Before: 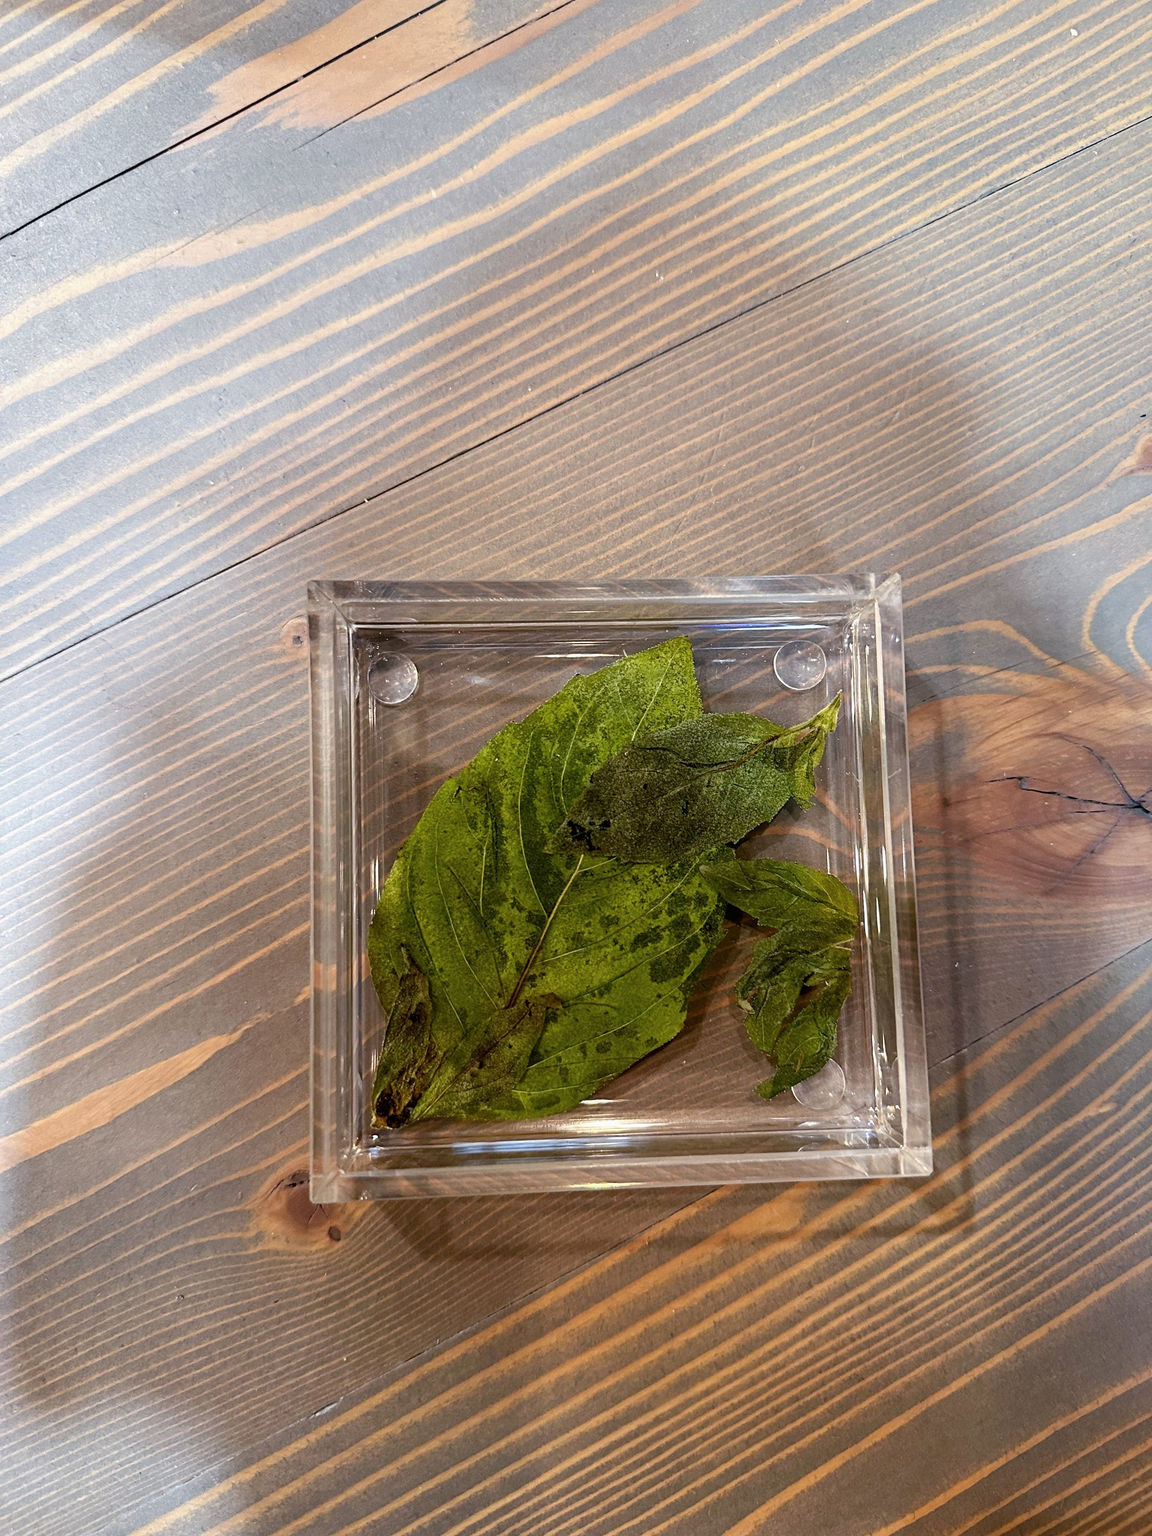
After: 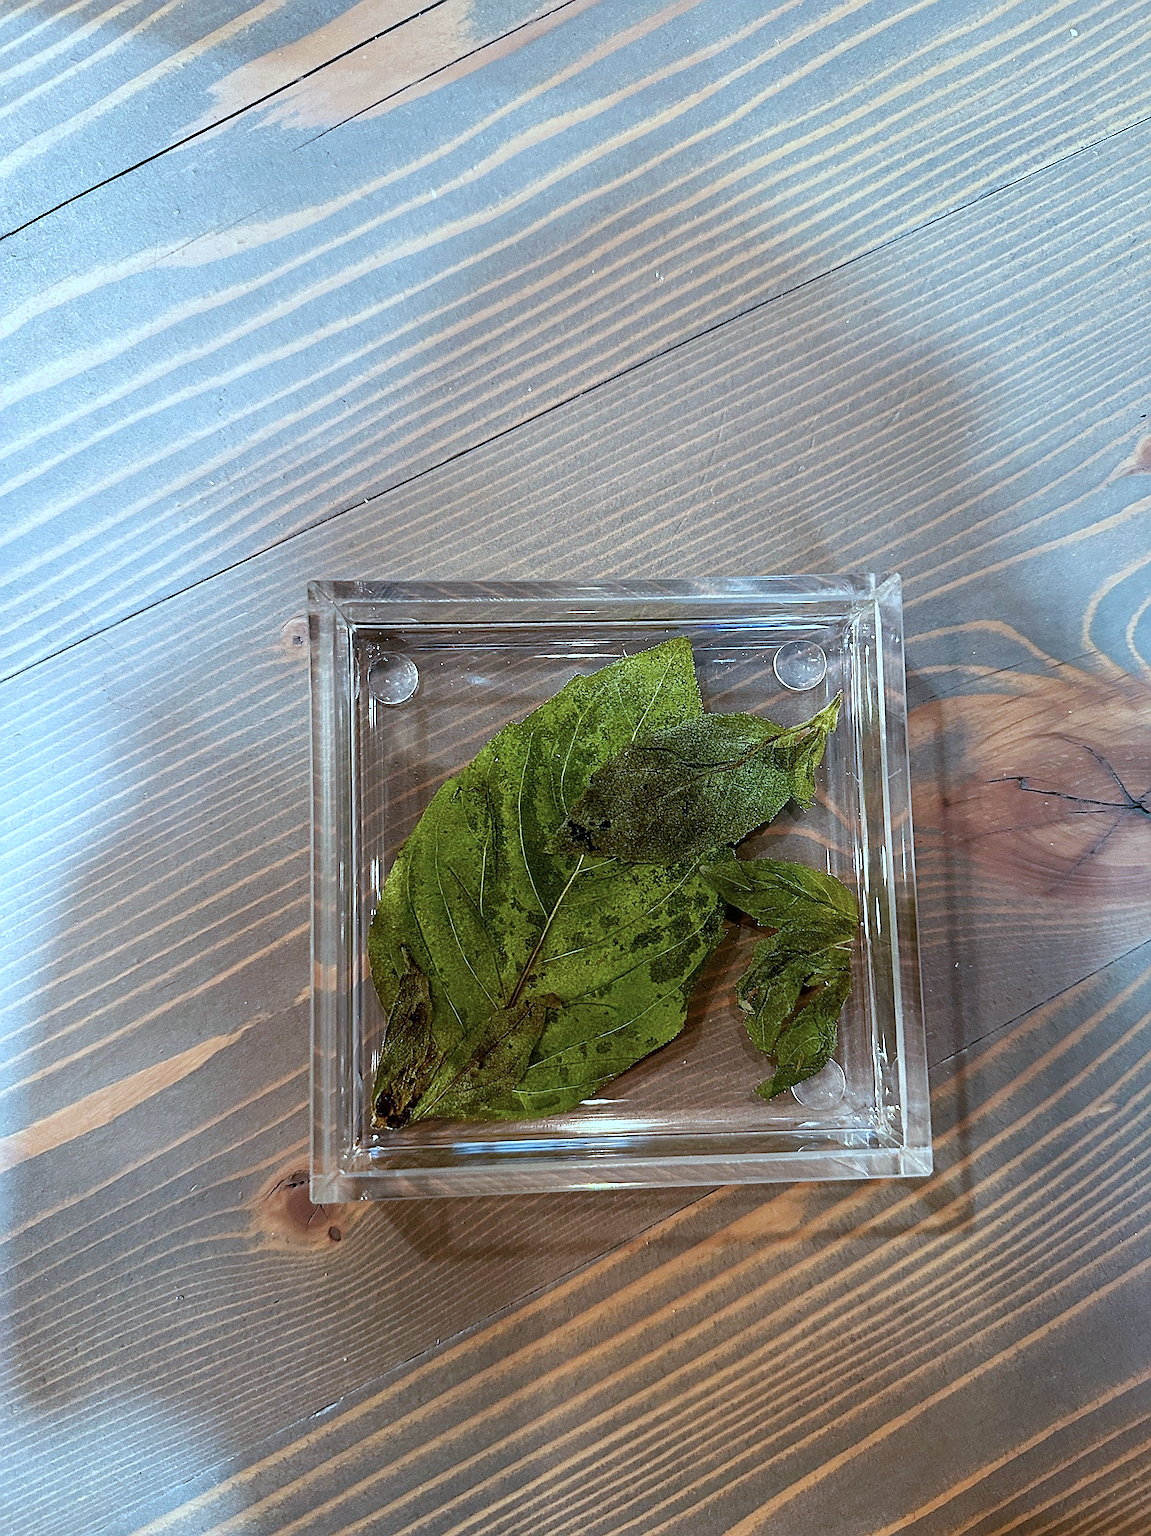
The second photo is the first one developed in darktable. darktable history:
sharpen: radius 1.4, amount 1.25, threshold 0.7
color correction: highlights a* -10.69, highlights b* -19.19
